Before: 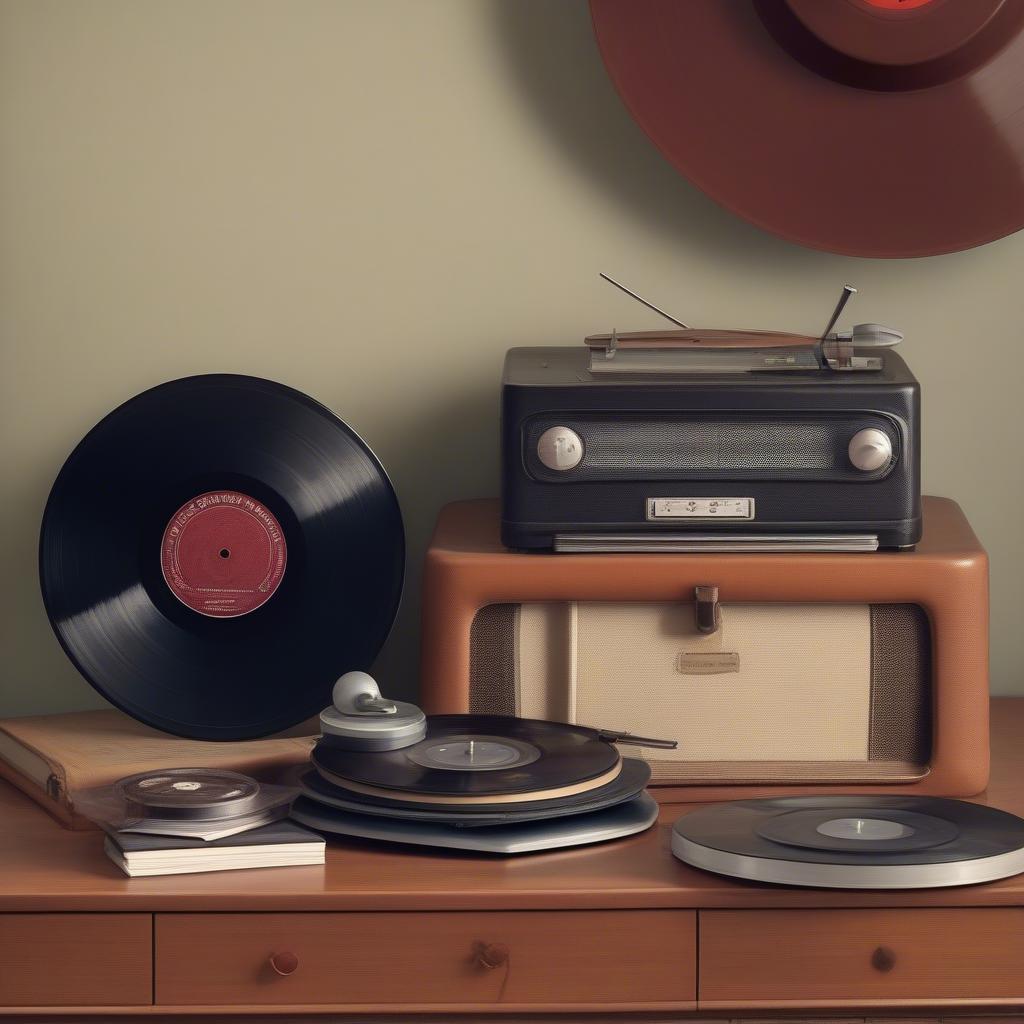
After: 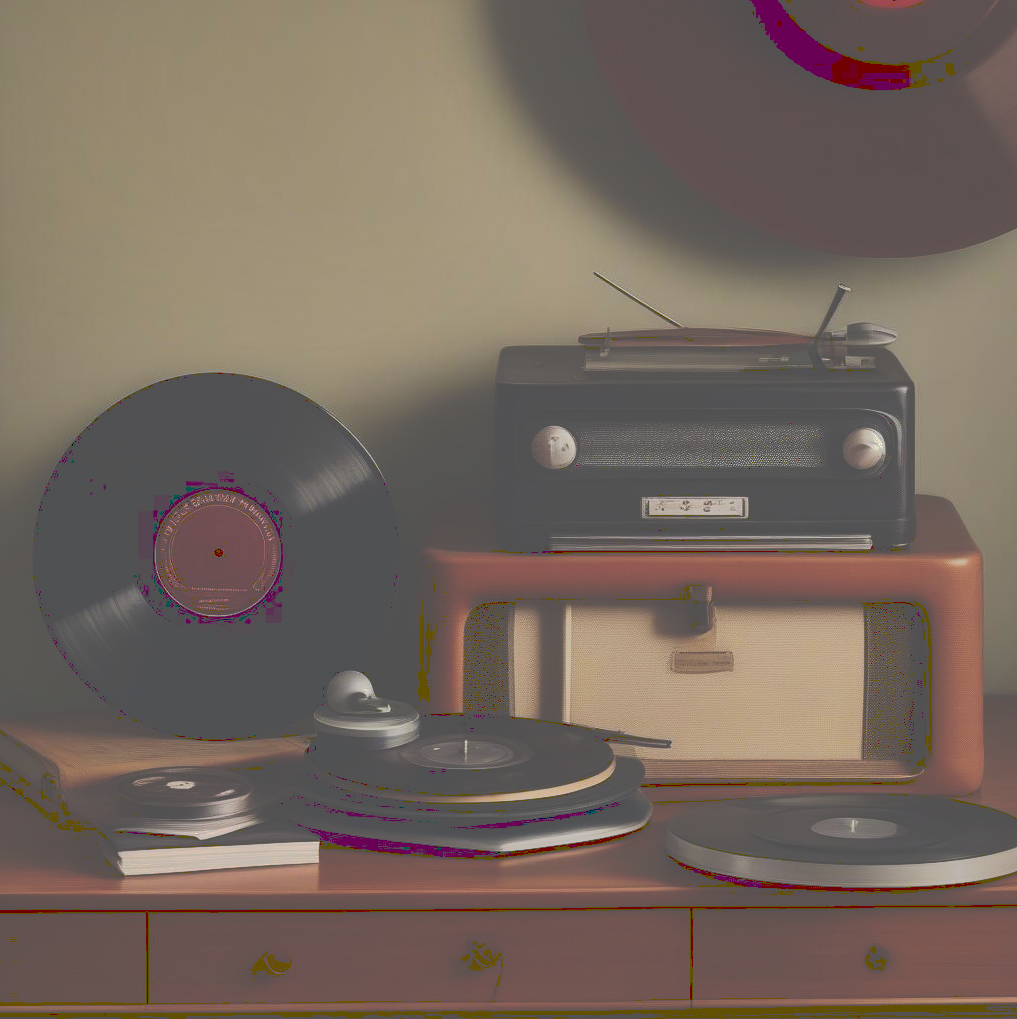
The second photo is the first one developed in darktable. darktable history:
shadows and highlights: shadows -19.91, highlights -73.15
crop and rotate: left 0.614%, top 0.179%, bottom 0.309%
contrast brightness saturation: contrast 0.13, brightness -0.24, saturation 0.14
tone curve: curves: ch0 [(0, 0) (0.003, 0.346) (0.011, 0.346) (0.025, 0.346) (0.044, 0.35) (0.069, 0.354) (0.1, 0.361) (0.136, 0.368) (0.177, 0.381) (0.224, 0.395) (0.277, 0.421) (0.335, 0.458) (0.399, 0.502) (0.468, 0.556) (0.543, 0.617) (0.623, 0.685) (0.709, 0.748) (0.801, 0.814) (0.898, 0.865) (1, 1)], preserve colors none
